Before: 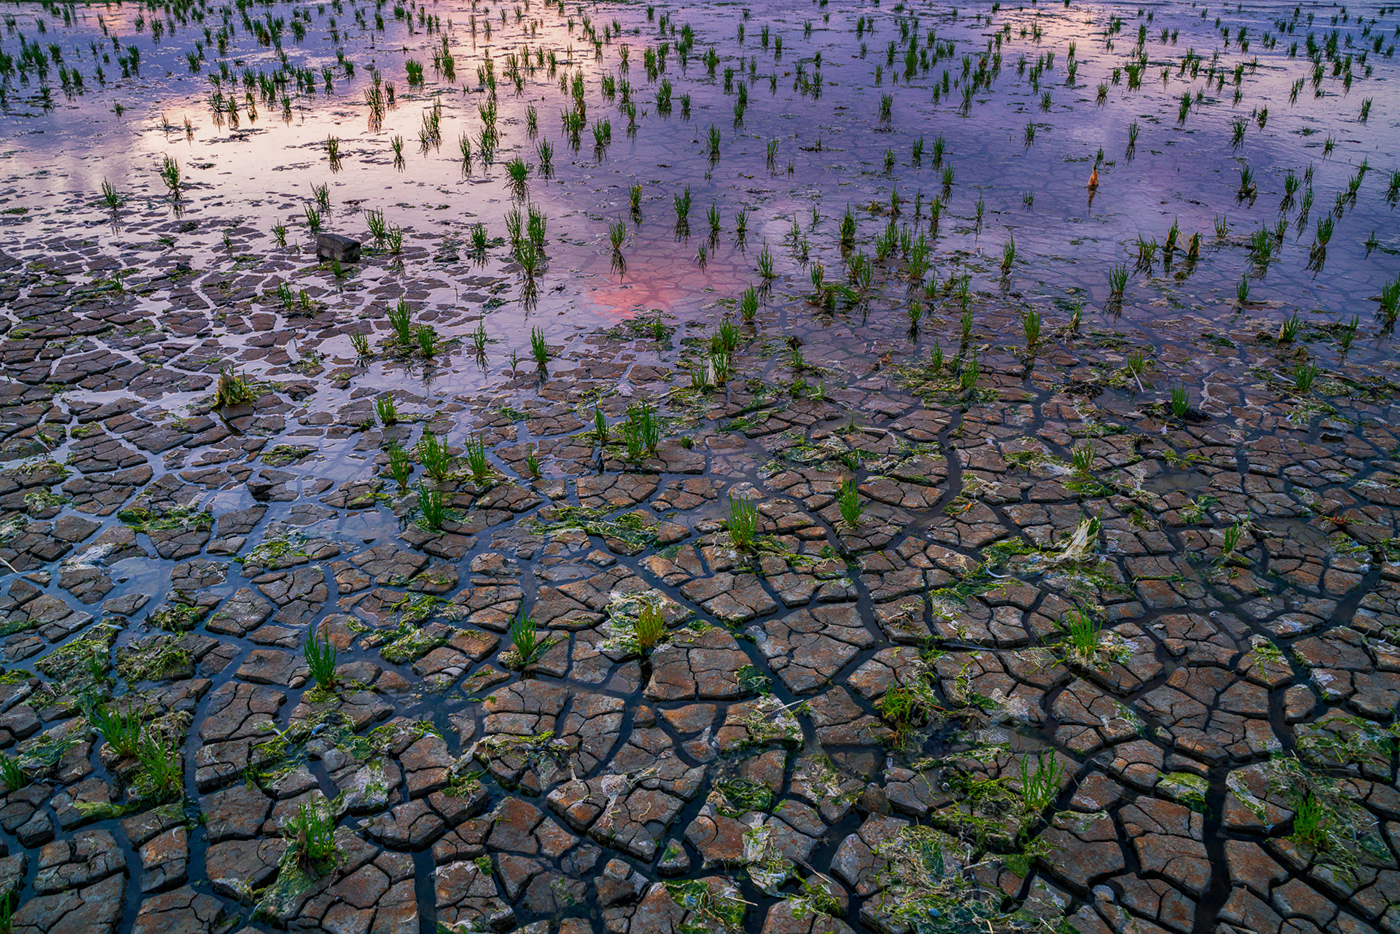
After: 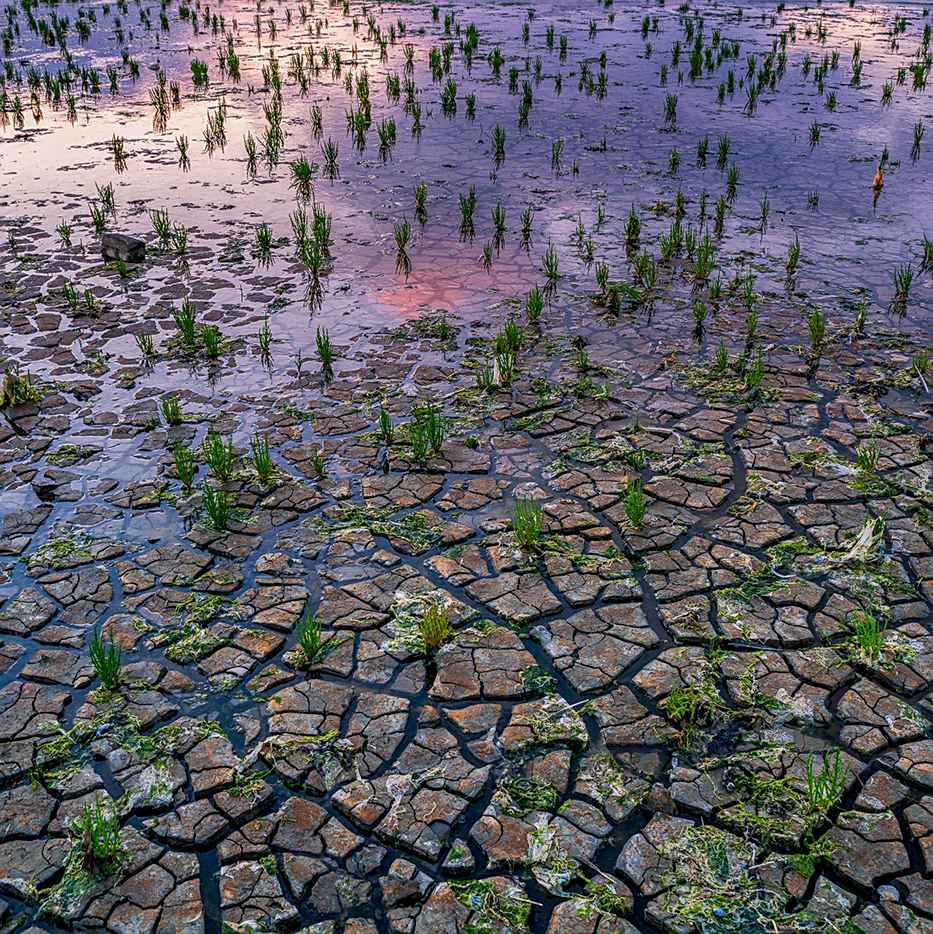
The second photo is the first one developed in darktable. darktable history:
shadows and highlights: soften with gaussian
crop: left 15.419%, right 17.914%
sharpen: on, module defaults
local contrast: on, module defaults
